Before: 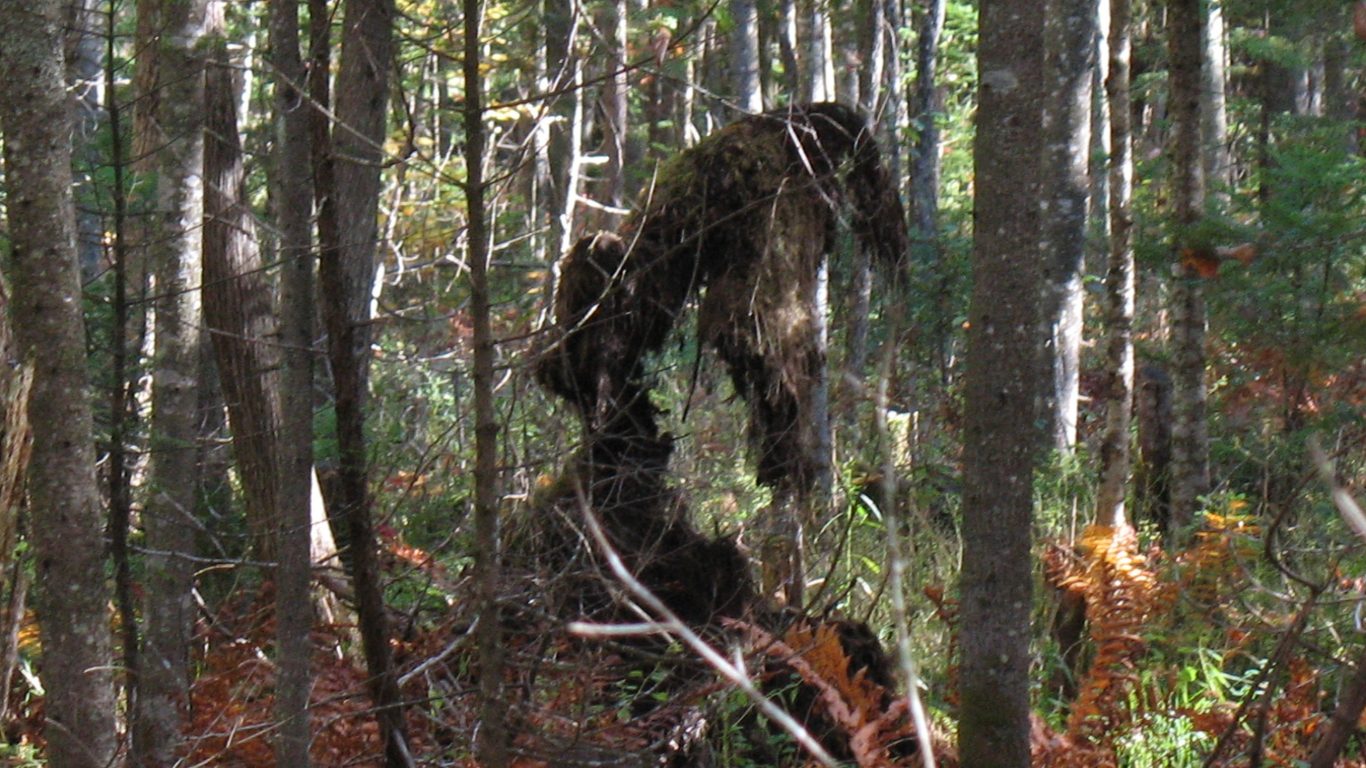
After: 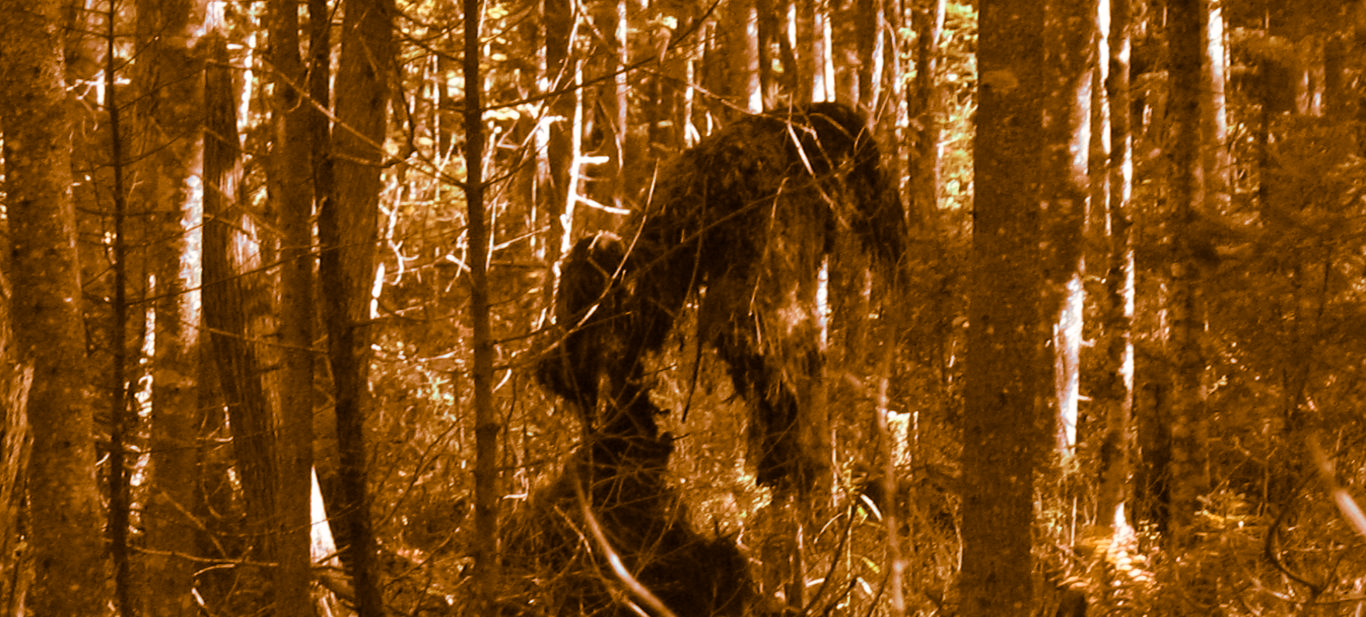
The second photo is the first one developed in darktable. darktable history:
split-toning: shadows › hue 26°, shadows › saturation 0.92, highlights › hue 40°, highlights › saturation 0.92, balance -63, compress 0%
crop: bottom 19.644%
